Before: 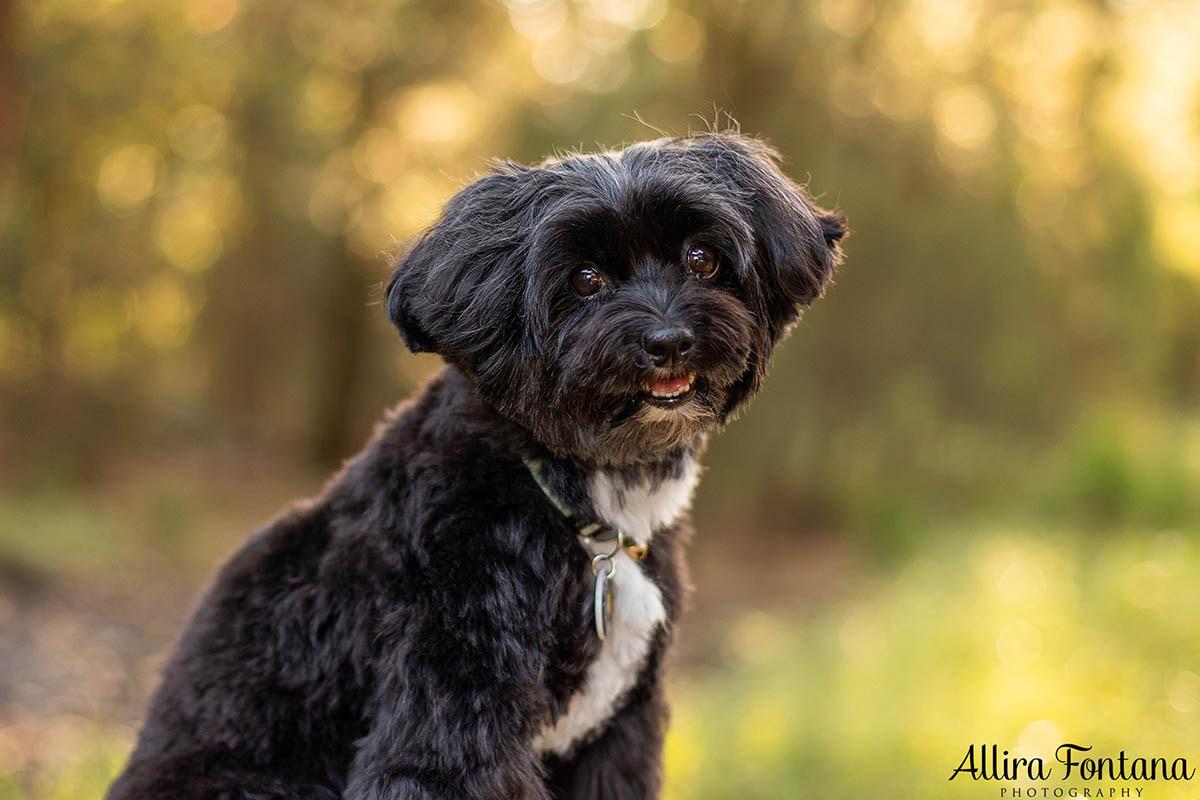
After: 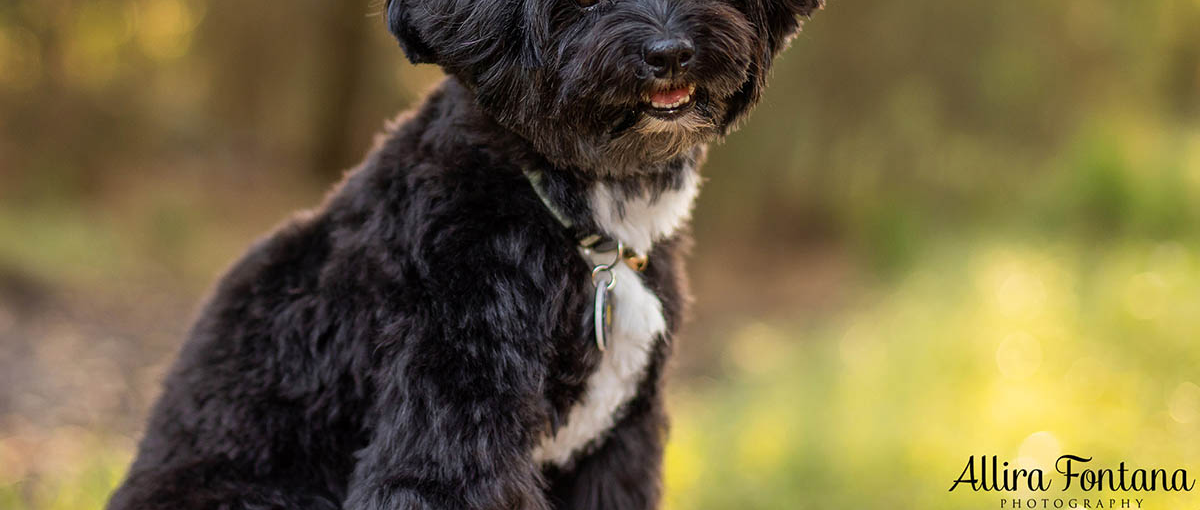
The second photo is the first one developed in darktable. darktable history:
crop and rotate: top 36.182%
